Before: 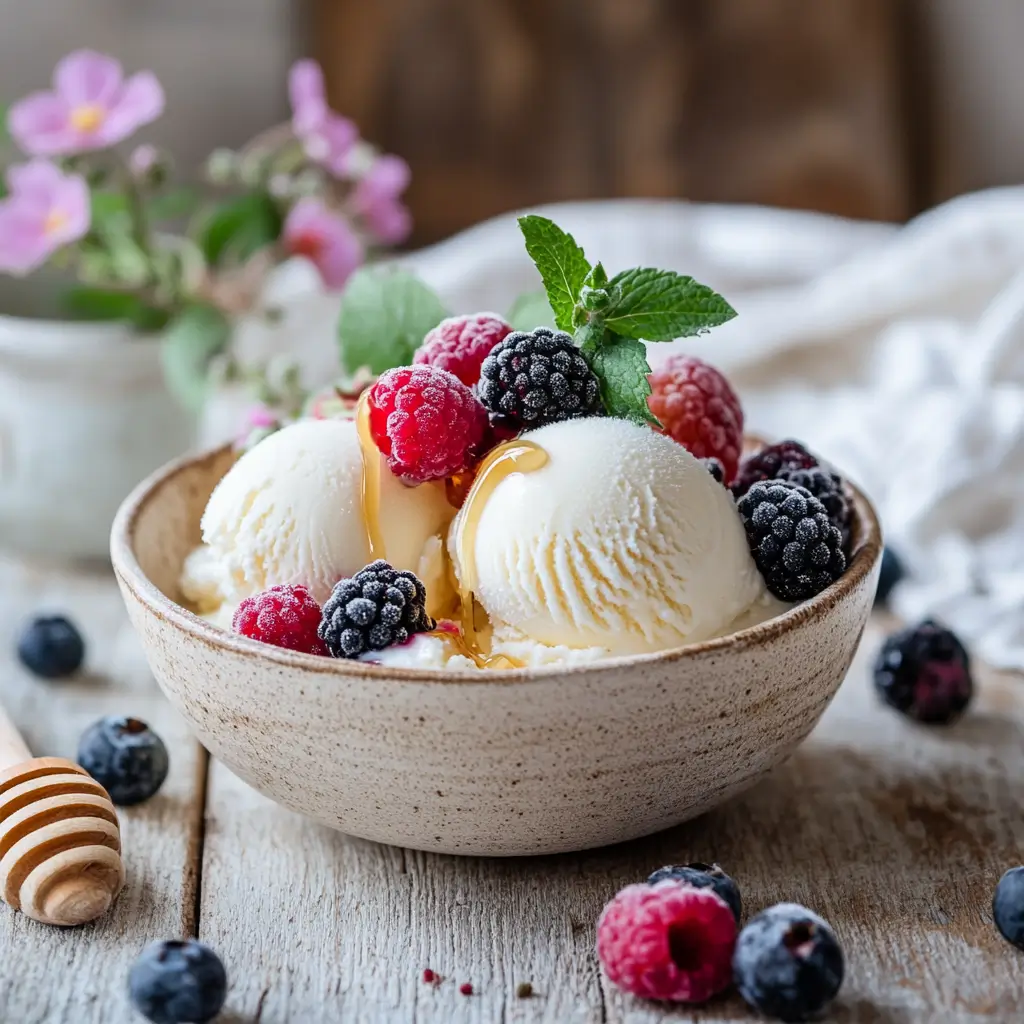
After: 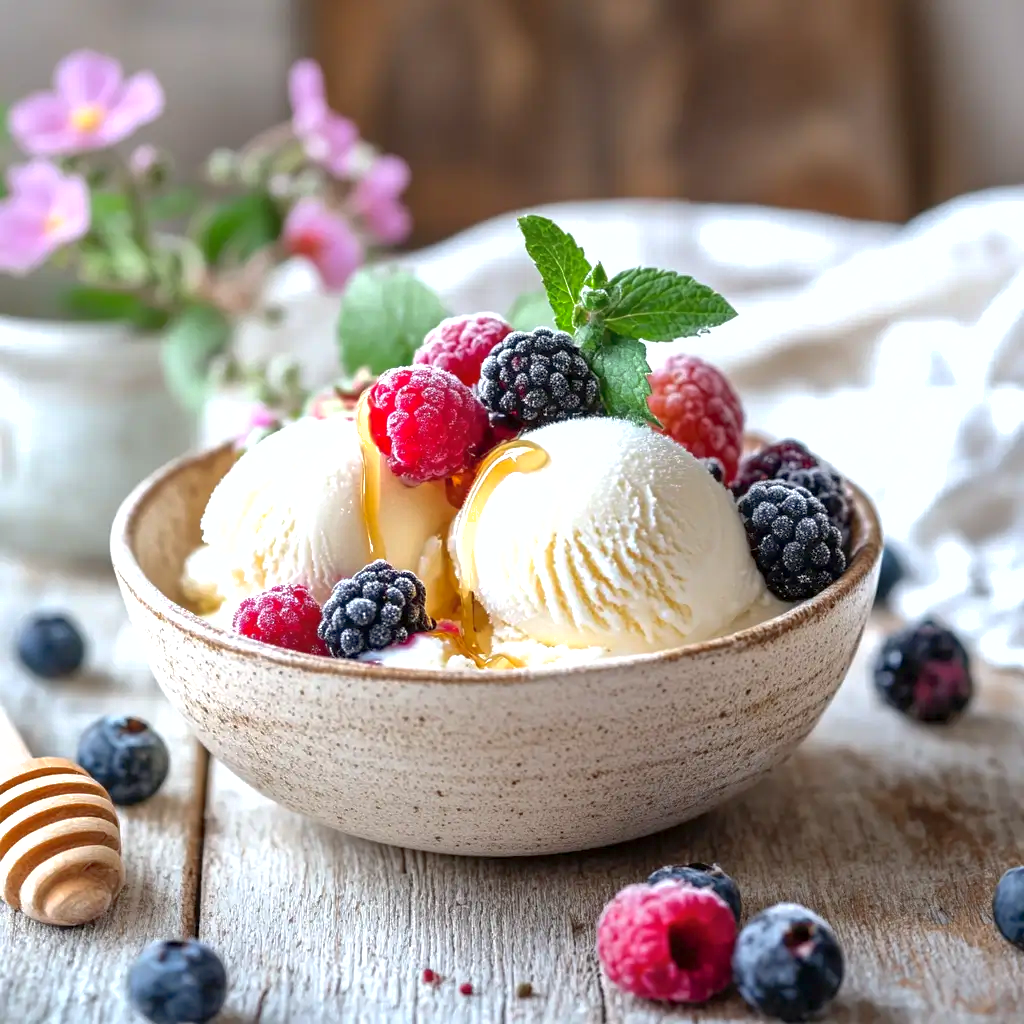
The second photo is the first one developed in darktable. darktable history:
exposure: exposure 0.64 EV, compensate highlight preservation false
shadows and highlights: on, module defaults
